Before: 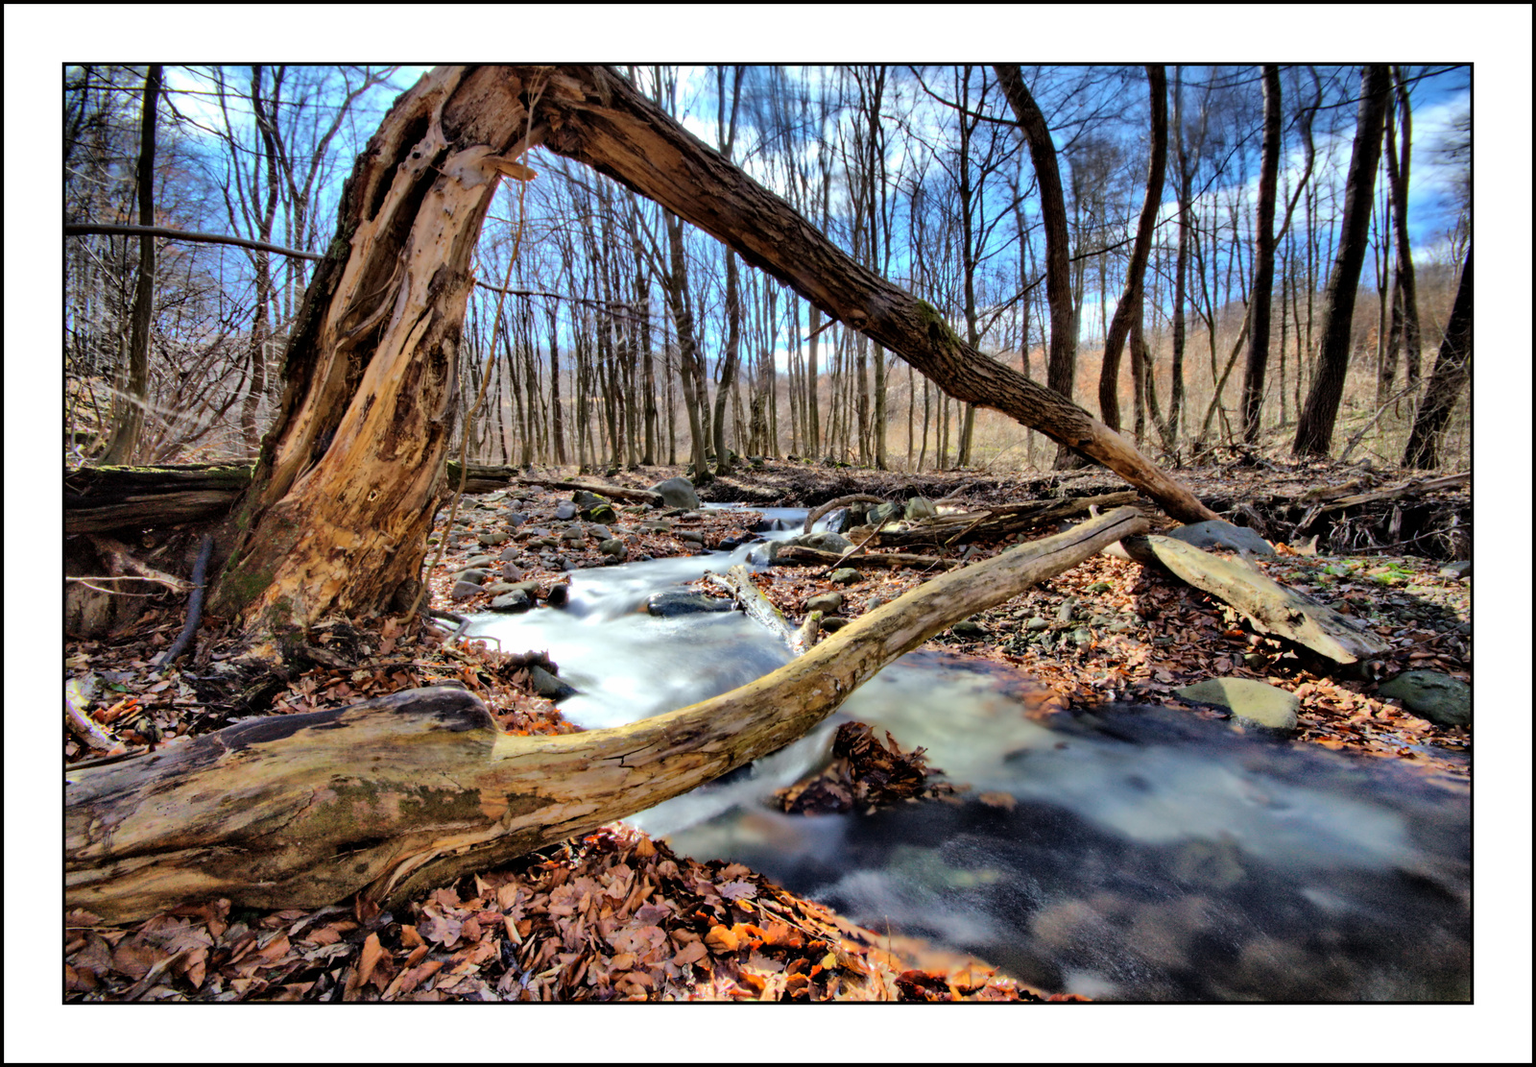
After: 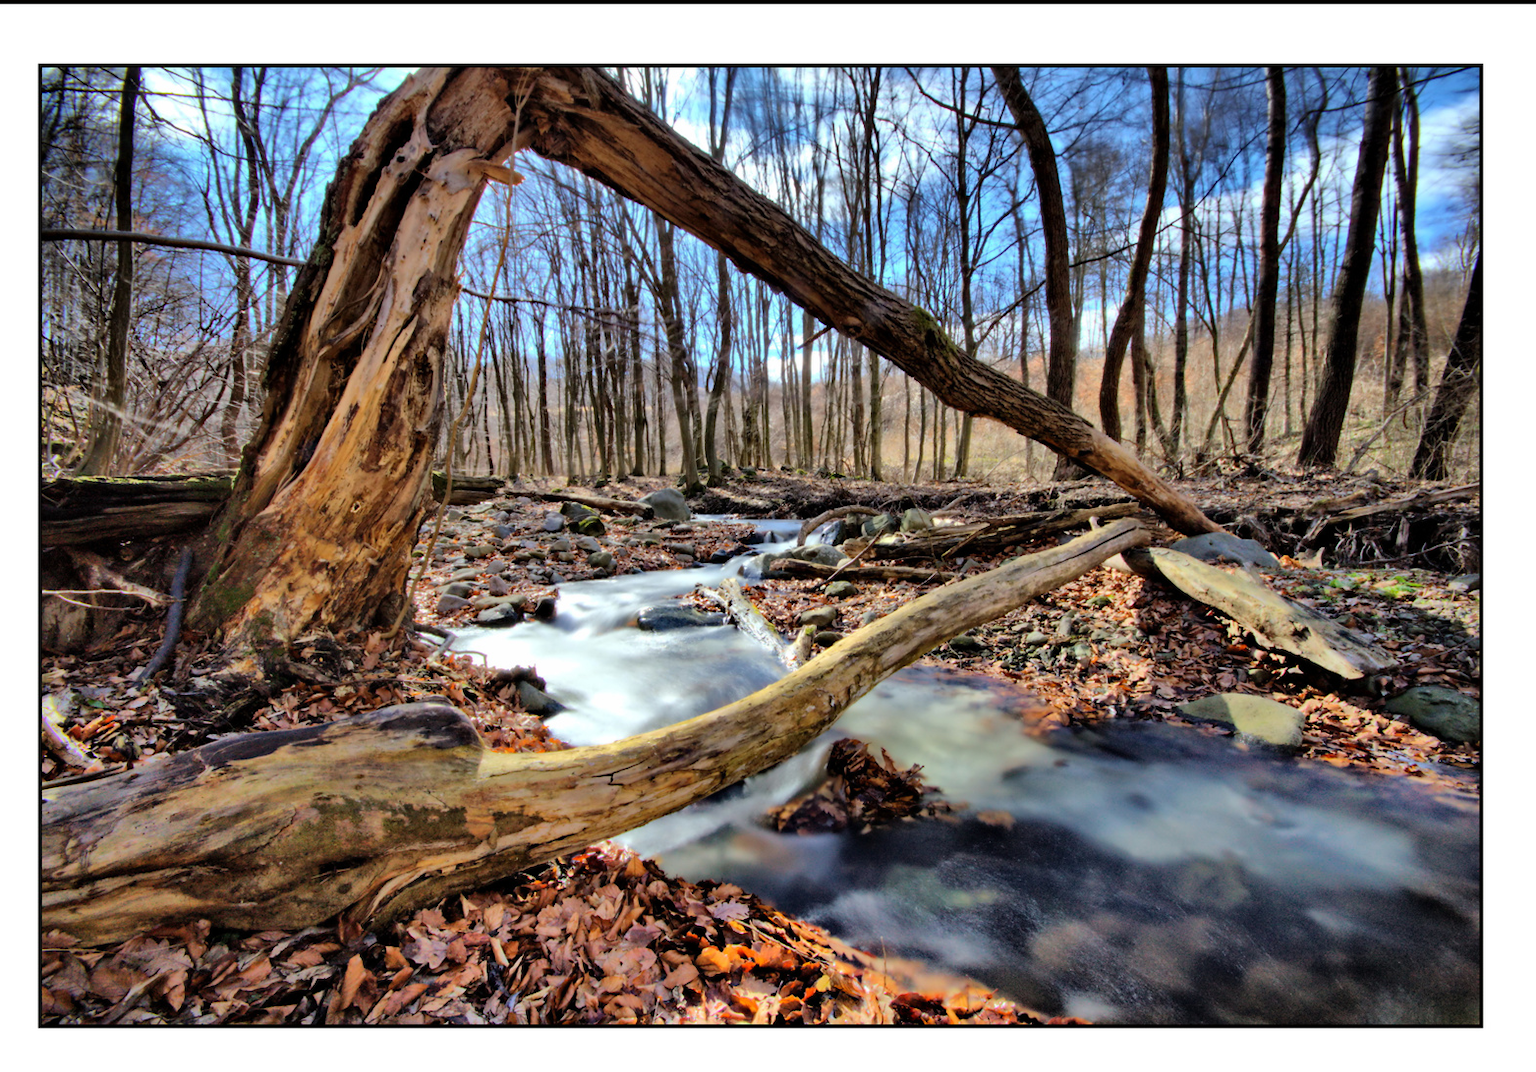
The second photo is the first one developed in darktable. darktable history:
contrast equalizer: octaves 7, y [[0.5 ×4, 0.483, 0.43], [0.5 ×6], [0.5 ×6], [0 ×6], [0 ×6]]
crop and rotate: left 1.675%, right 0.589%, bottom 1.757%
